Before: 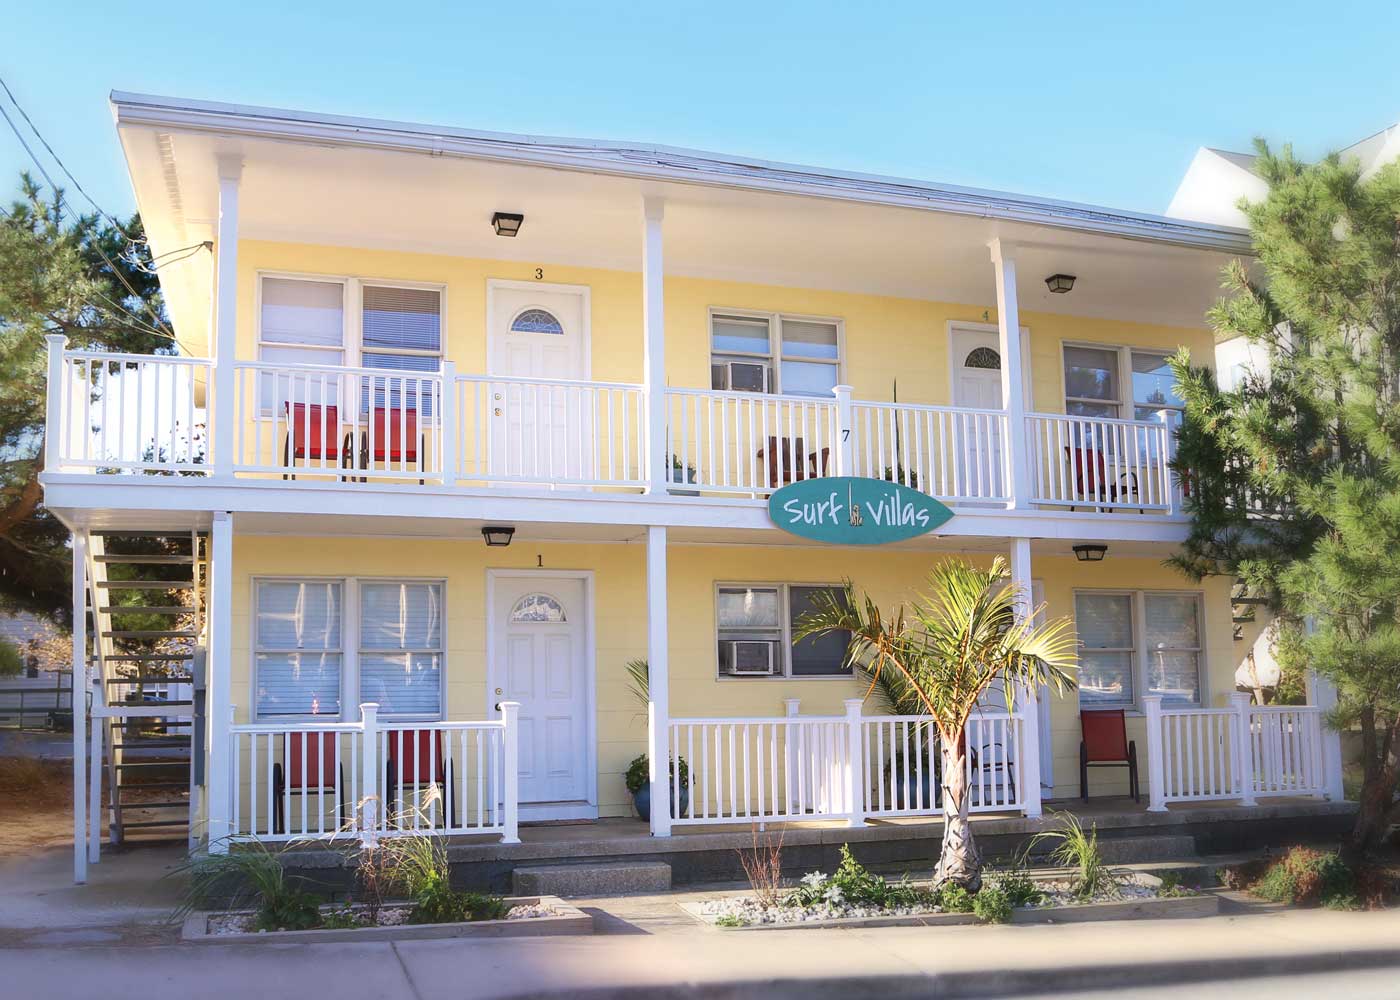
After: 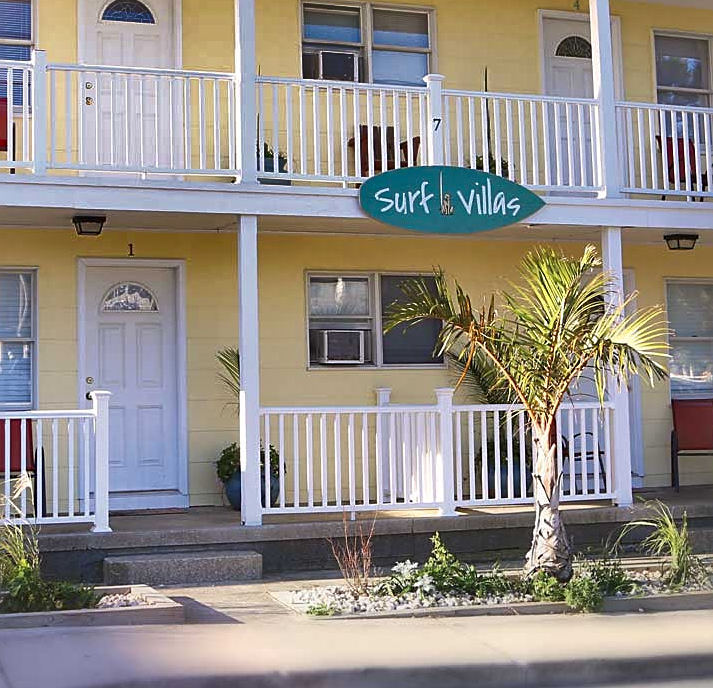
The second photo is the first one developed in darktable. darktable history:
crop and rotate: left 29.237%, top 31.152%, right 19.807%
exposure: compensate highlight preservation false
shadows and highlights: shadows 20.91, highlights -82.73, soften with gaussian
sharpen: on, module defaults
